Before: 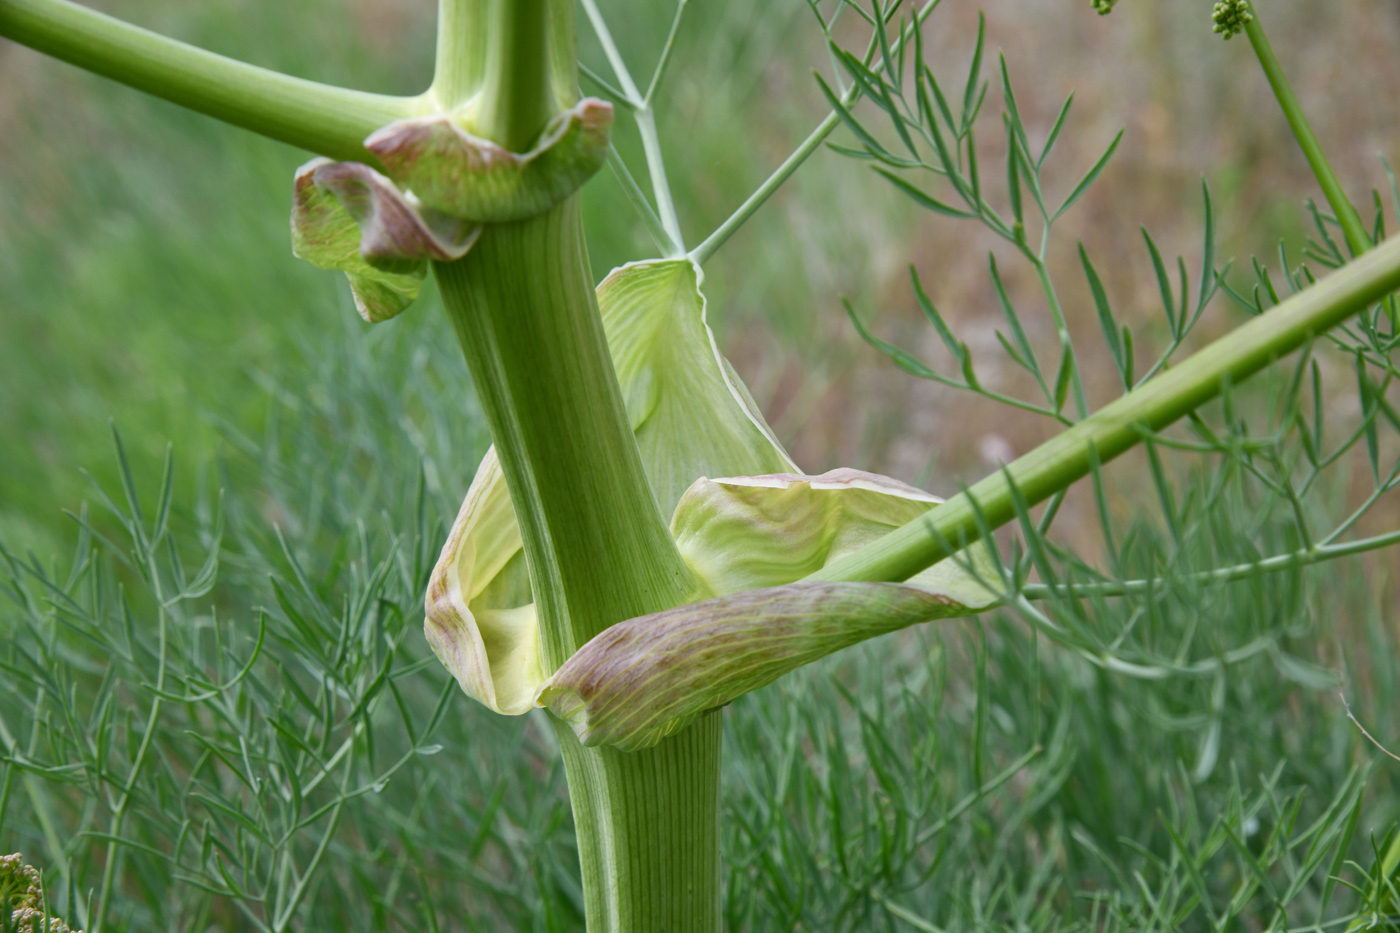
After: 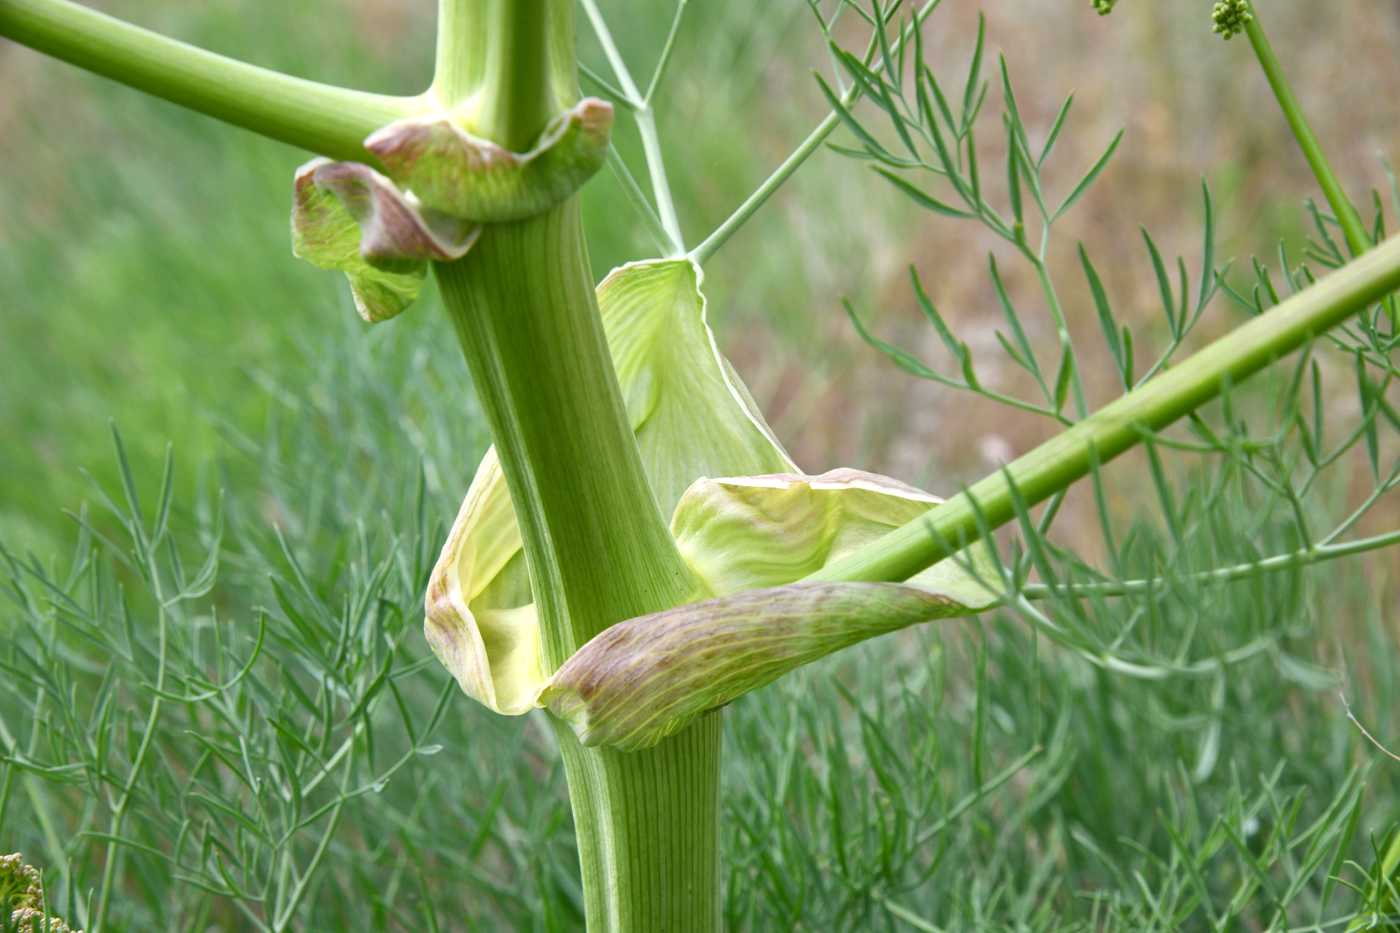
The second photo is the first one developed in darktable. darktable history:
color correction: highlights b* 3.01
exposure: exposure 0.492 EV, compensate highlight preservation false
